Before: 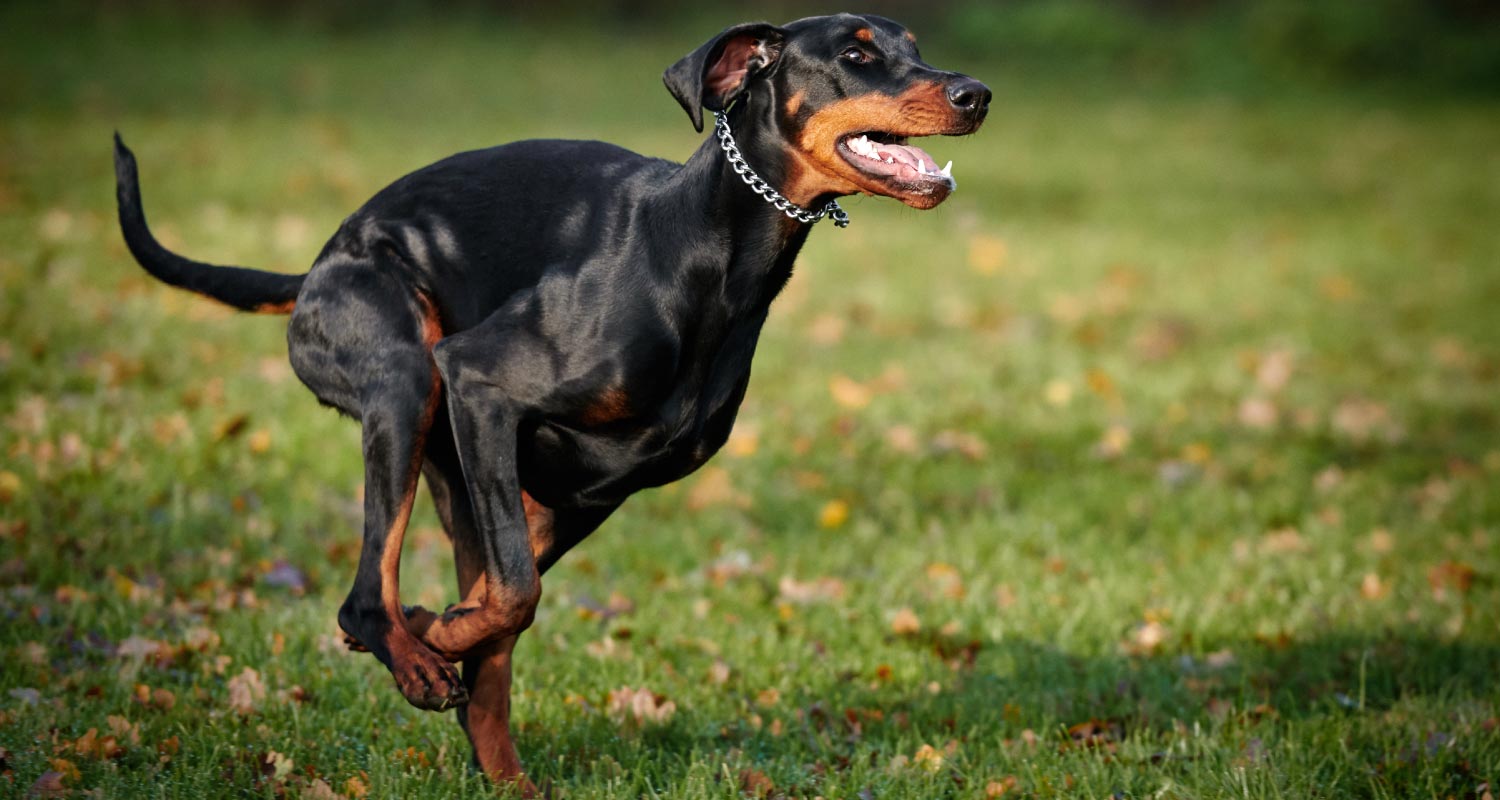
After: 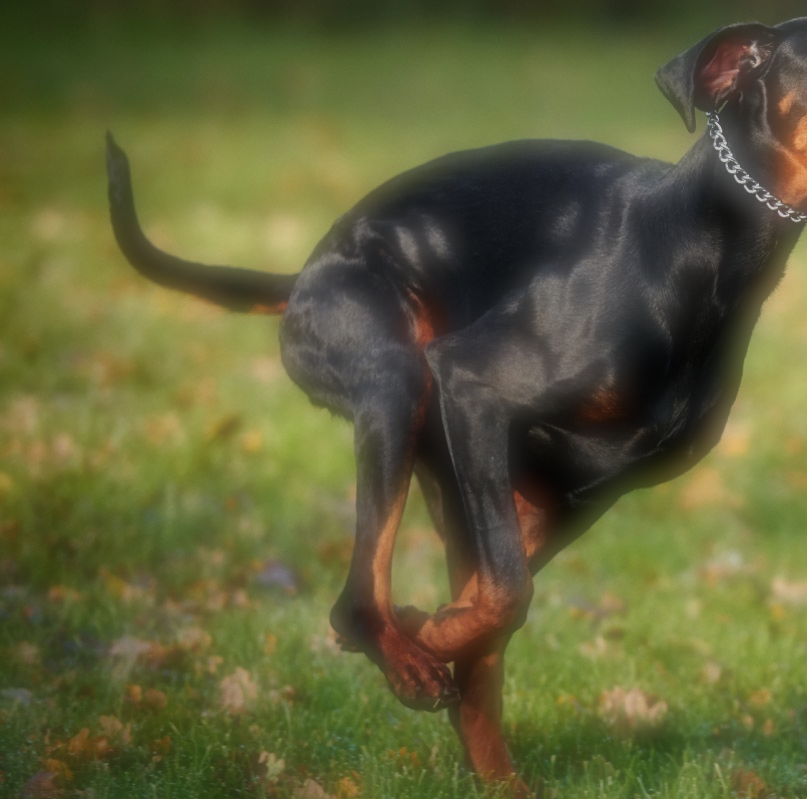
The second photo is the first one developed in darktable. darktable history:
soften: on, module defaults
crop: left 0.587%, right 45.588%, bottom 0.086%
